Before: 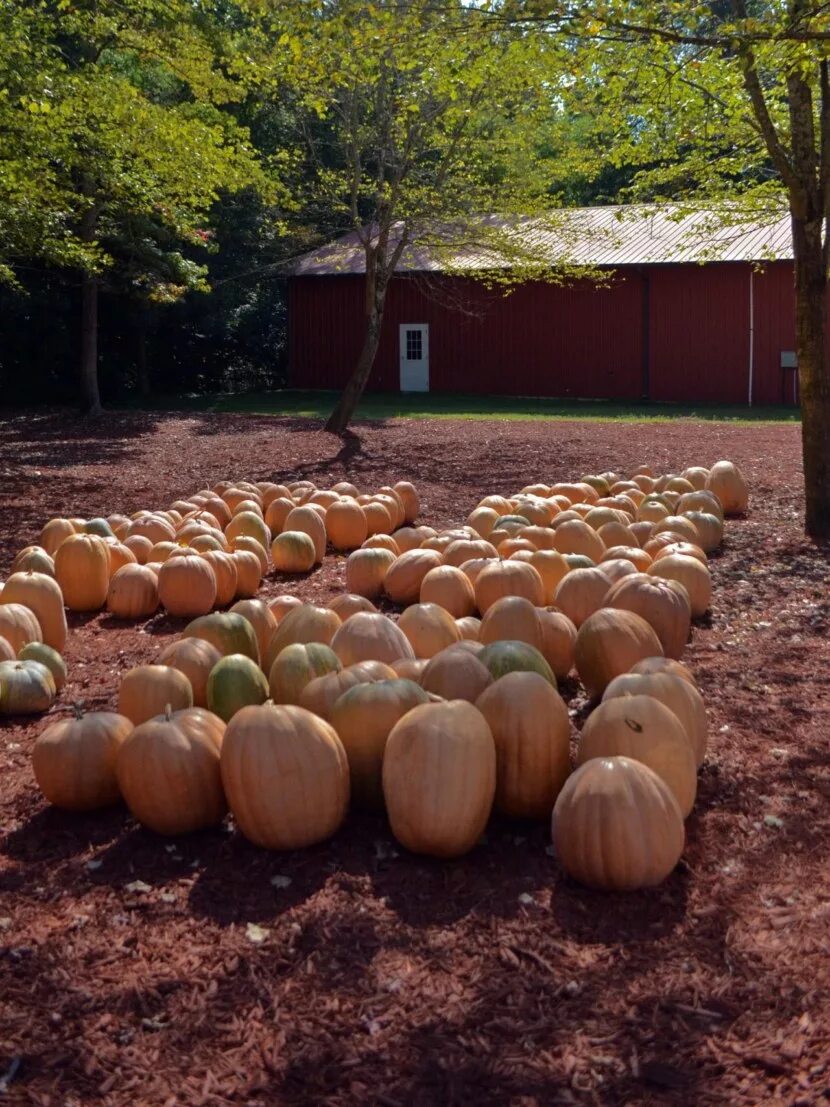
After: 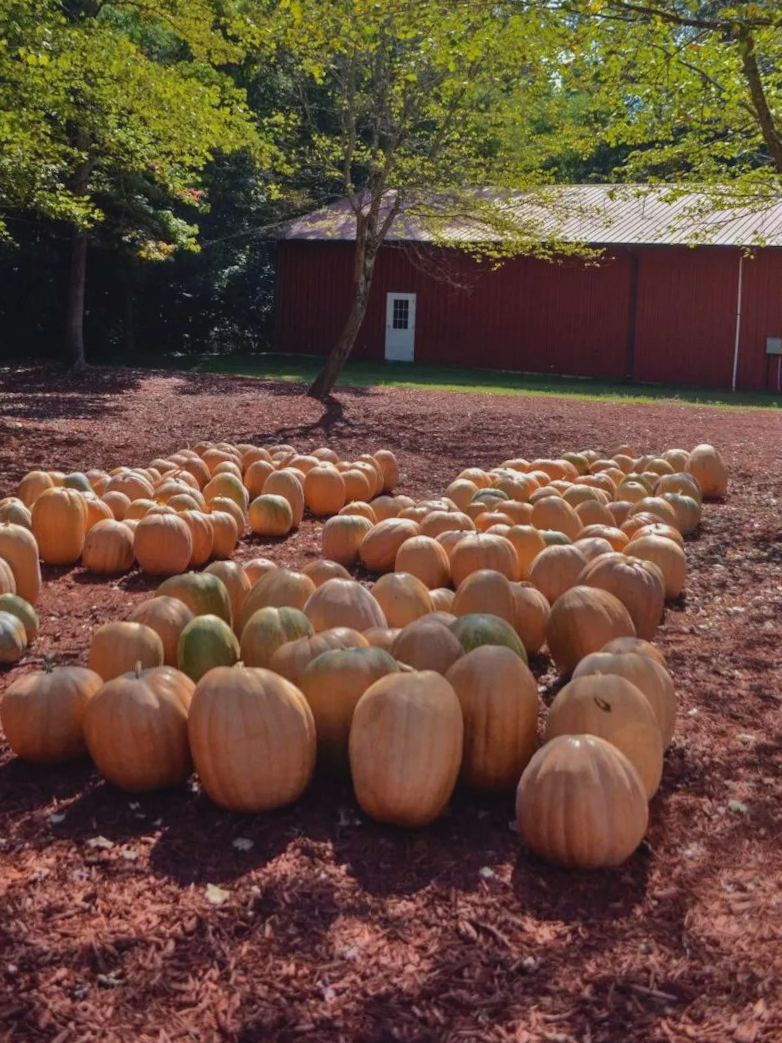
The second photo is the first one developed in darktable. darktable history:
shadows and highlights: soften with gaussian
crop and rotate: angle -2.66°
local contrast: highlights 45%, shadows 0%, detail 98%
